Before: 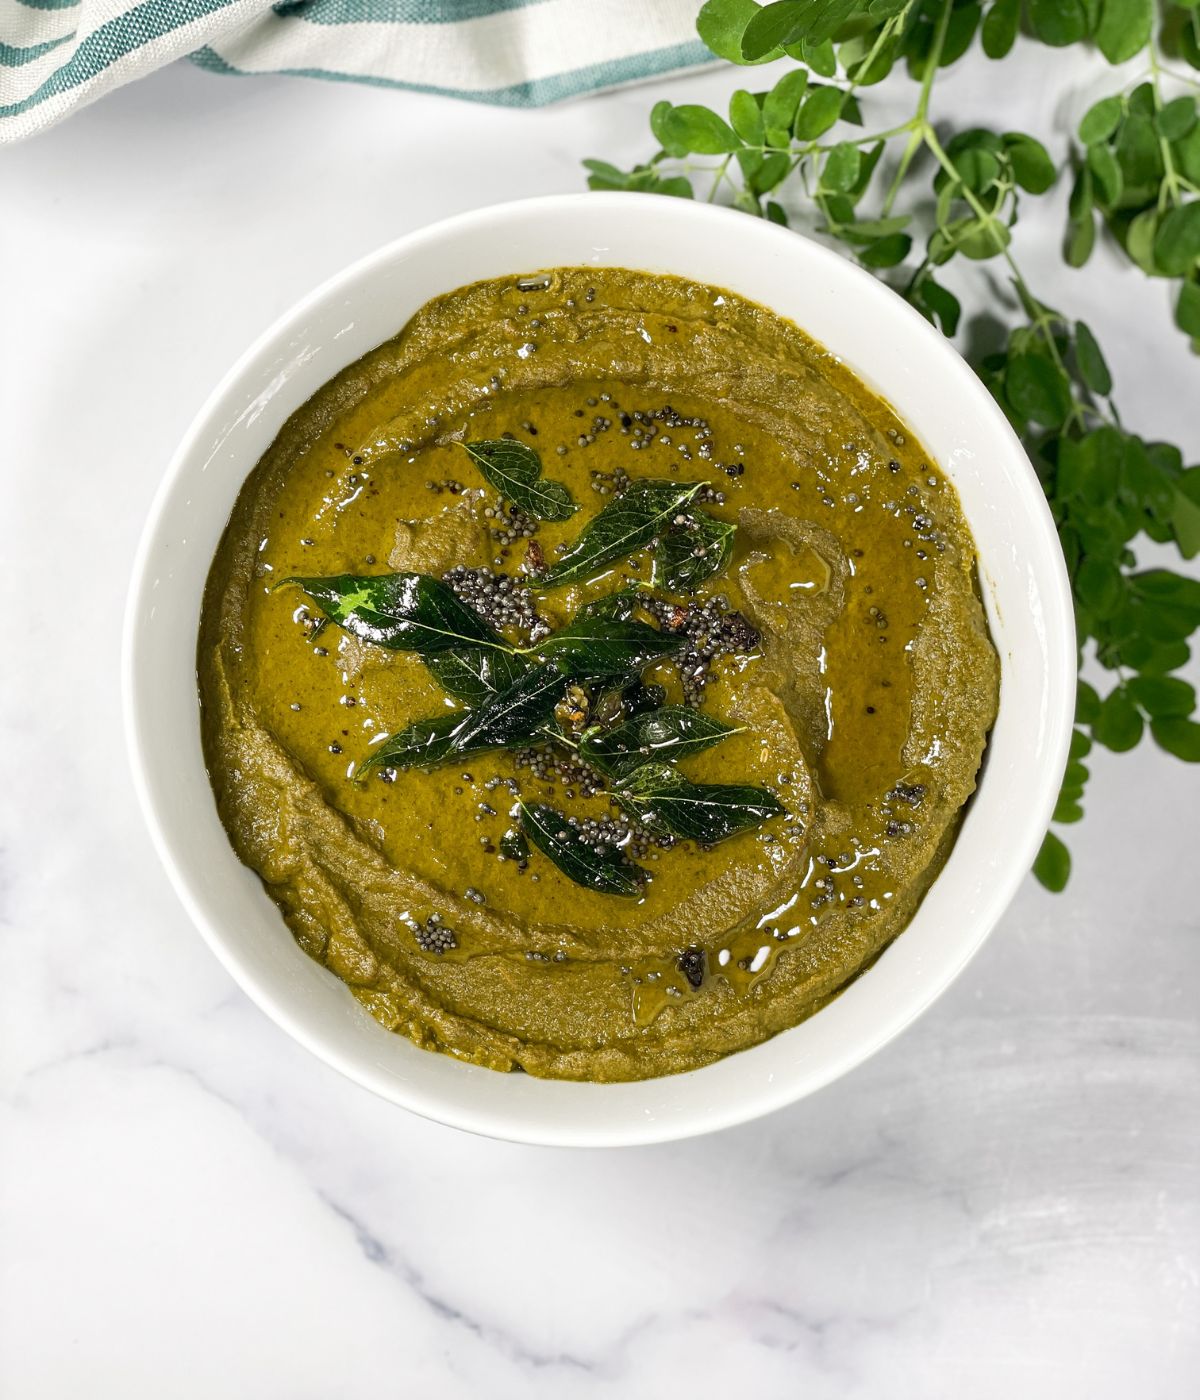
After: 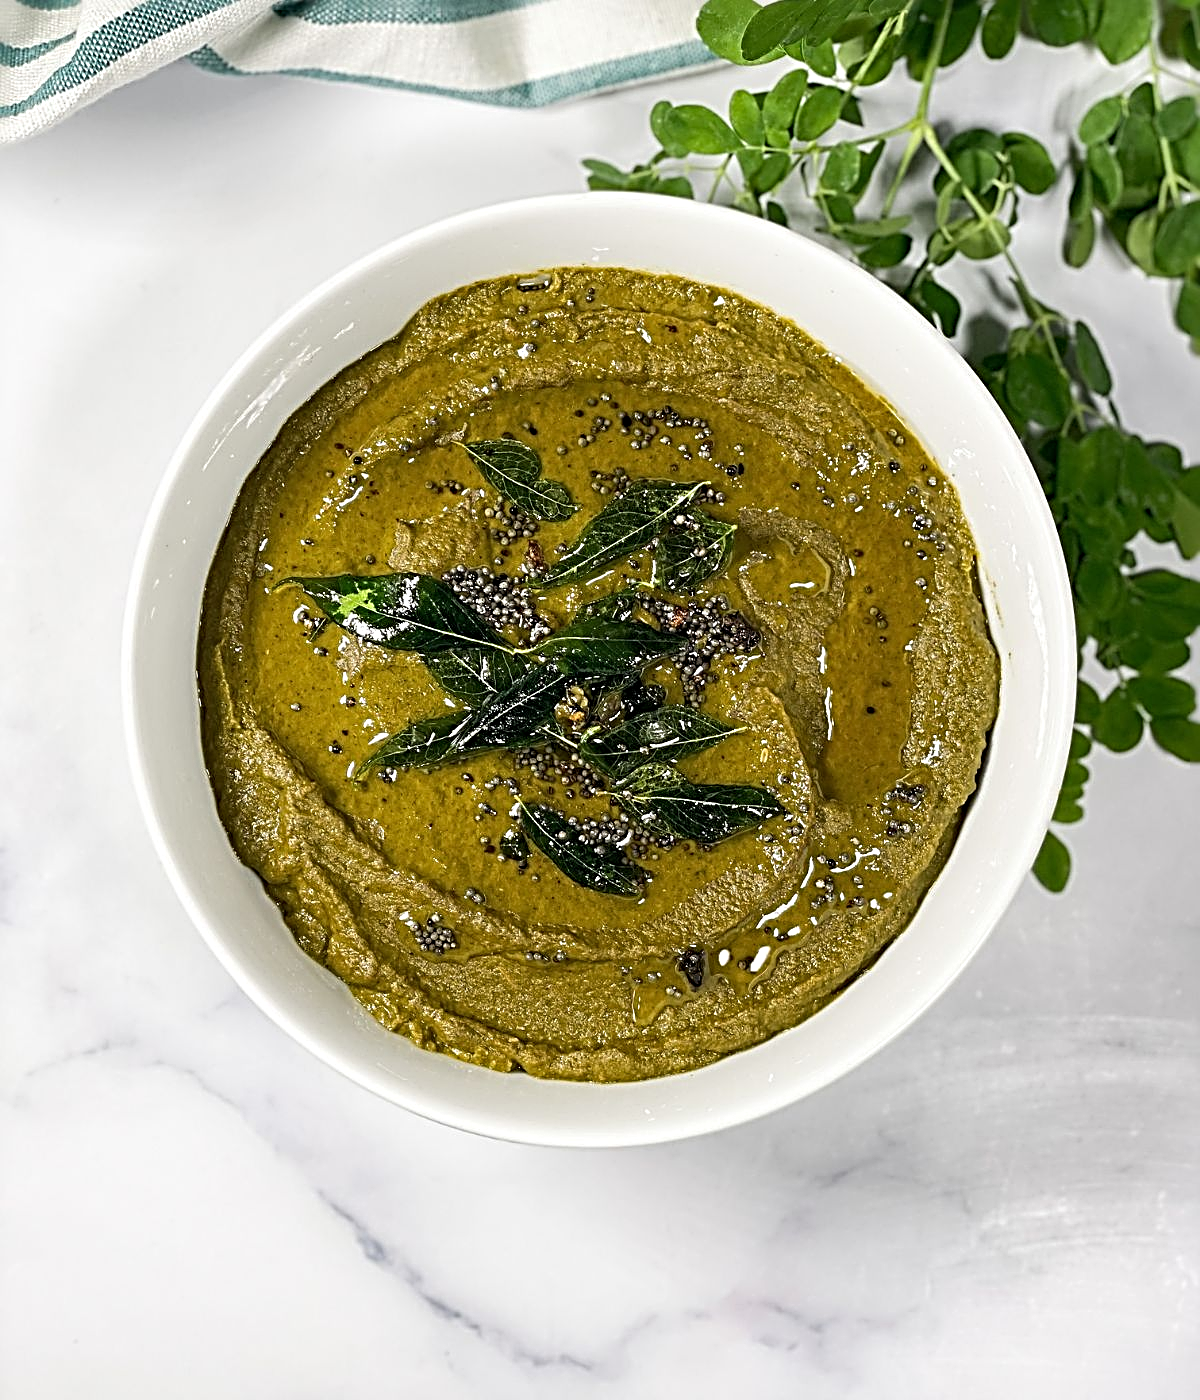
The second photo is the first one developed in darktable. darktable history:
sharpen: radius 3.659, amount 0.935
